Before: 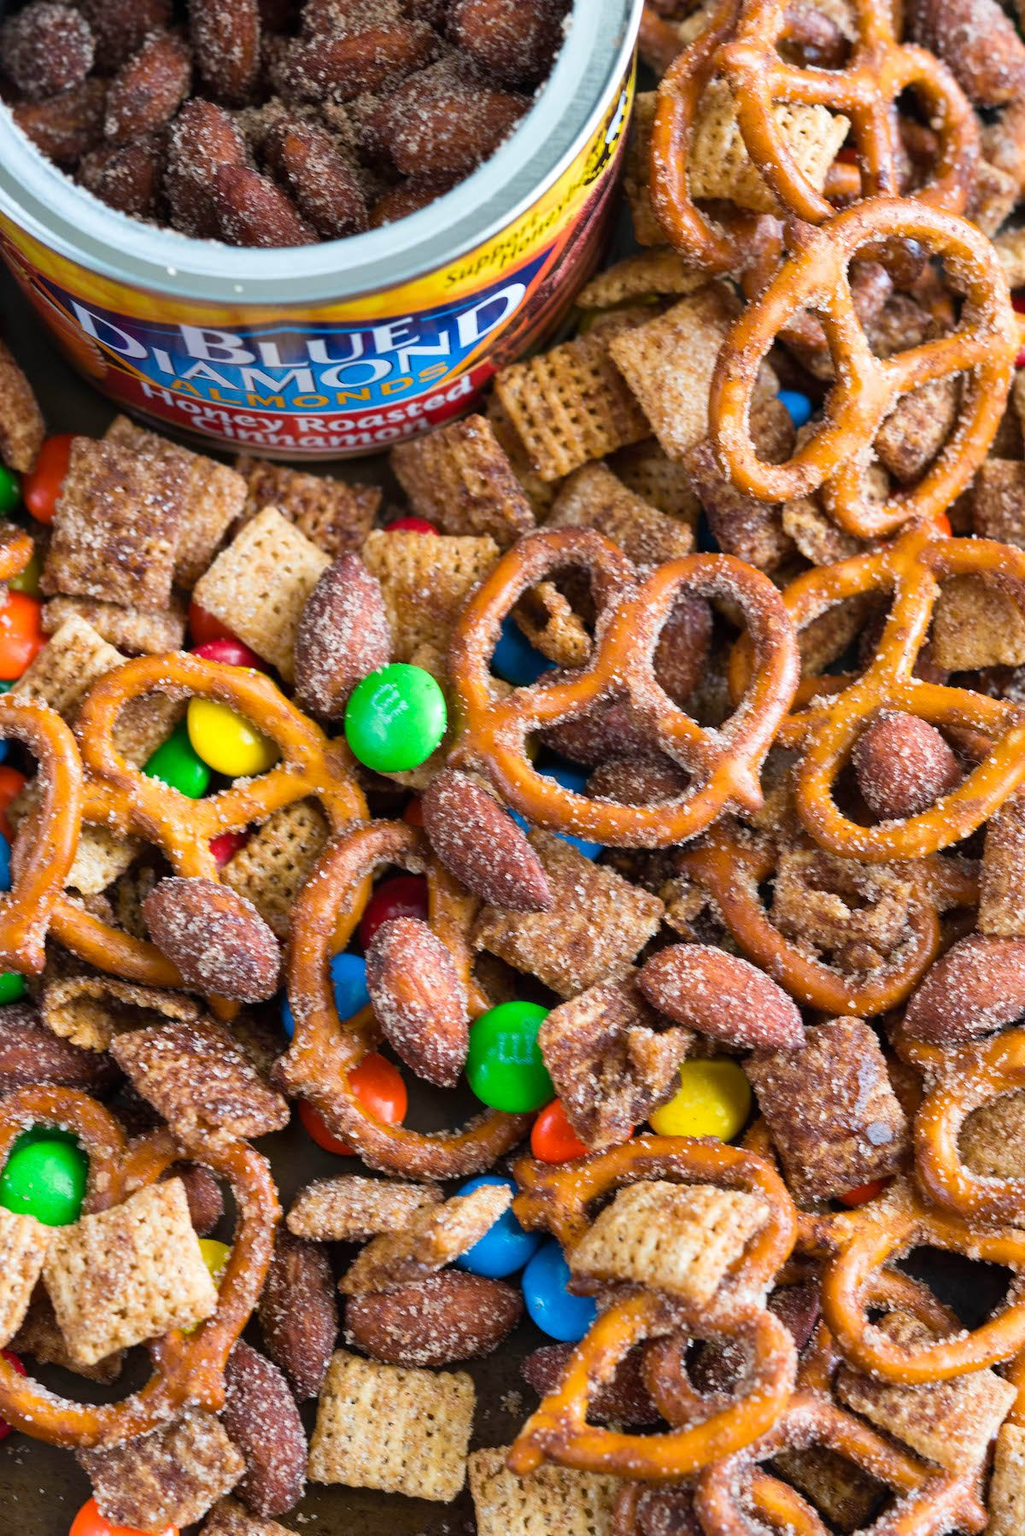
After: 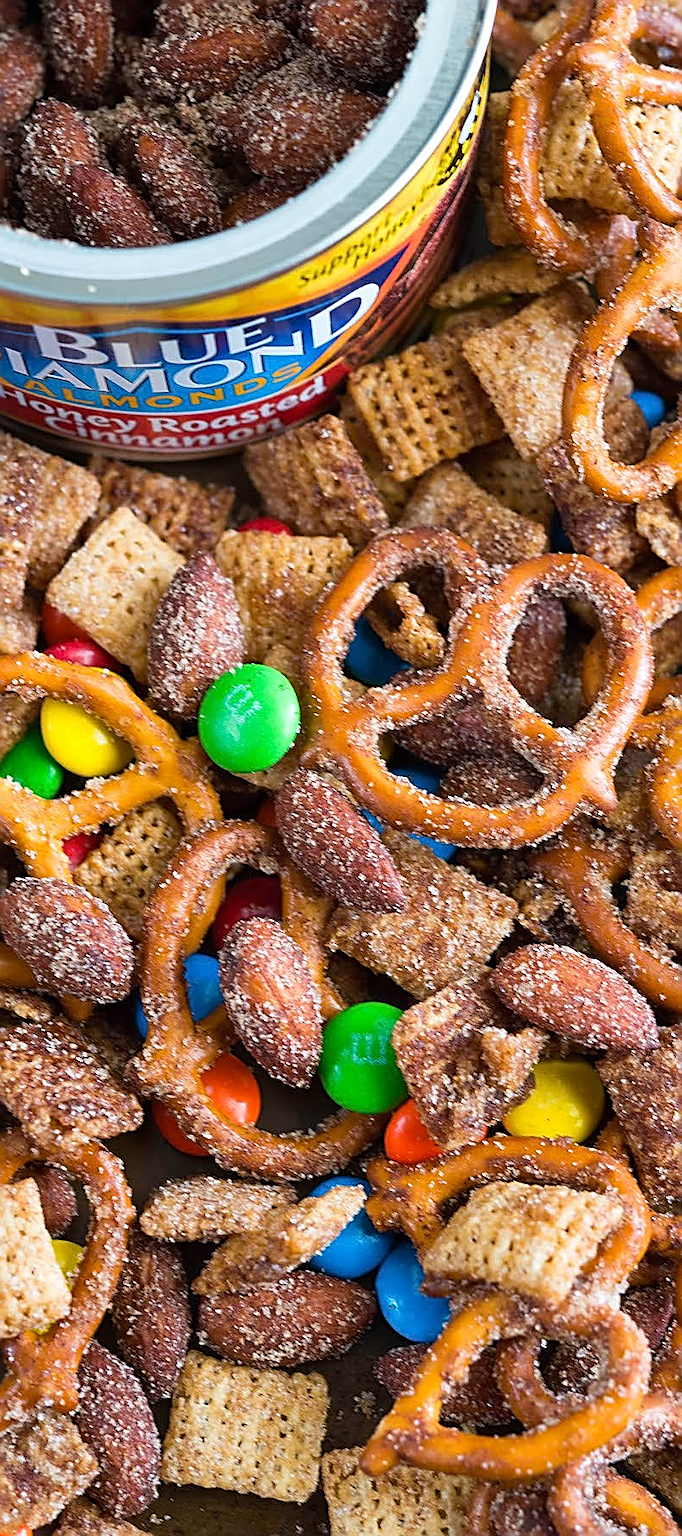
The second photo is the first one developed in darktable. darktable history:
crop and rotate: left 14.336%, right 19.14%
sharpen: radius 1.7, amount 1.305
